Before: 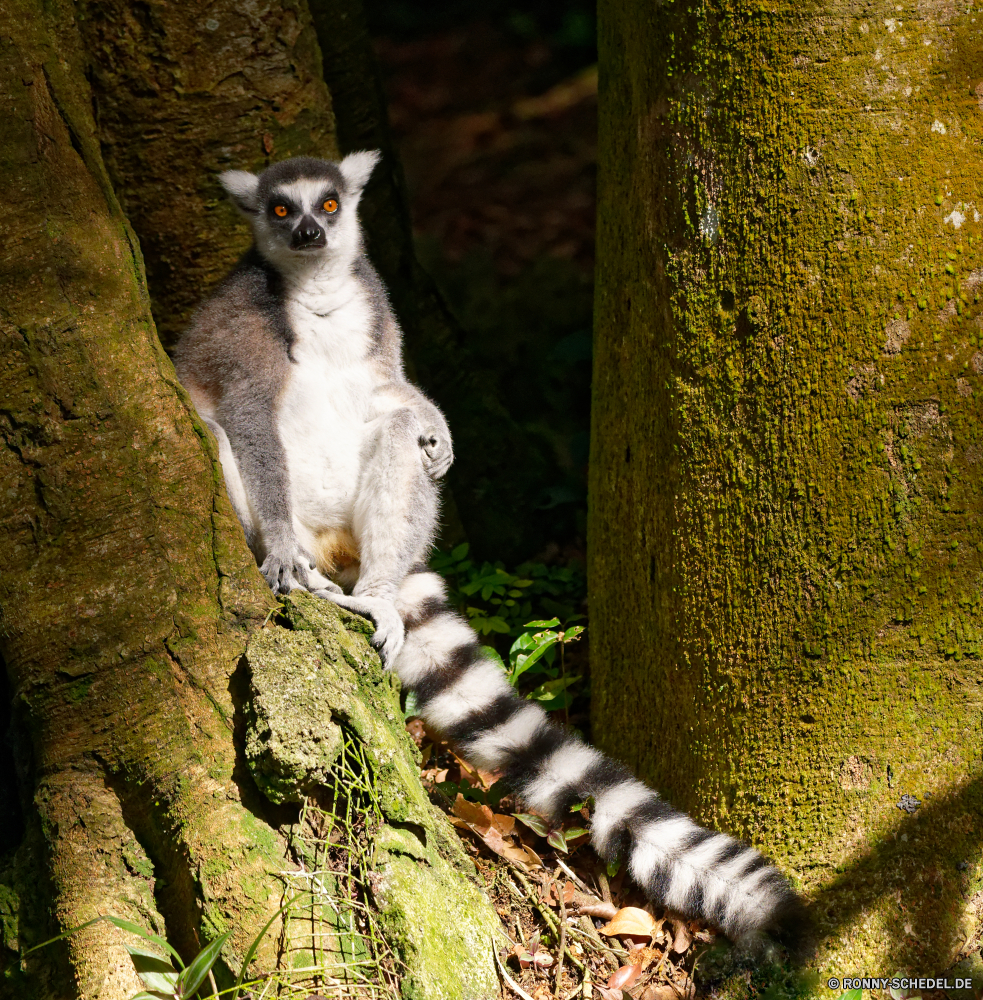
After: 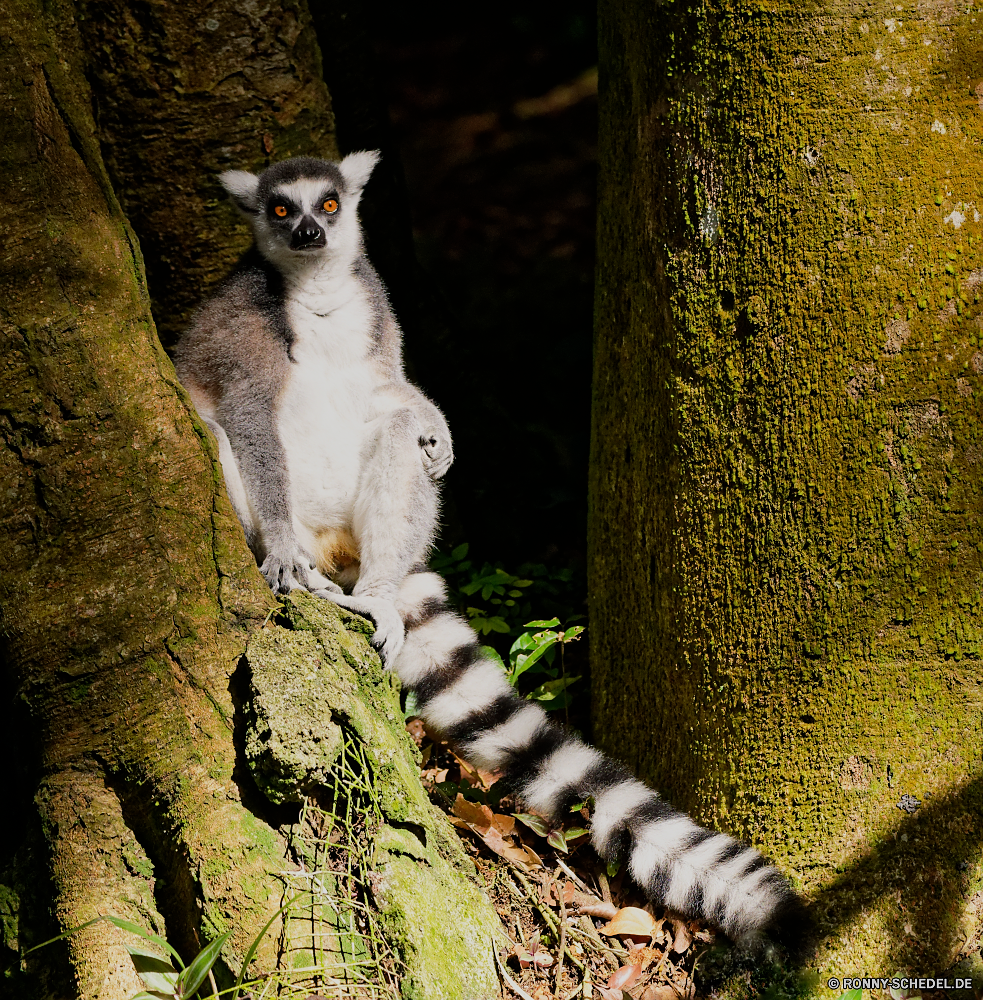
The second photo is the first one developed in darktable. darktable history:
sharpen: radius 0.974, amount 0.605
filmic rgb: black relative exposure -7.65 EV, white relative exposure 4.56 EV, hardness 3.61, contrast 1.054
